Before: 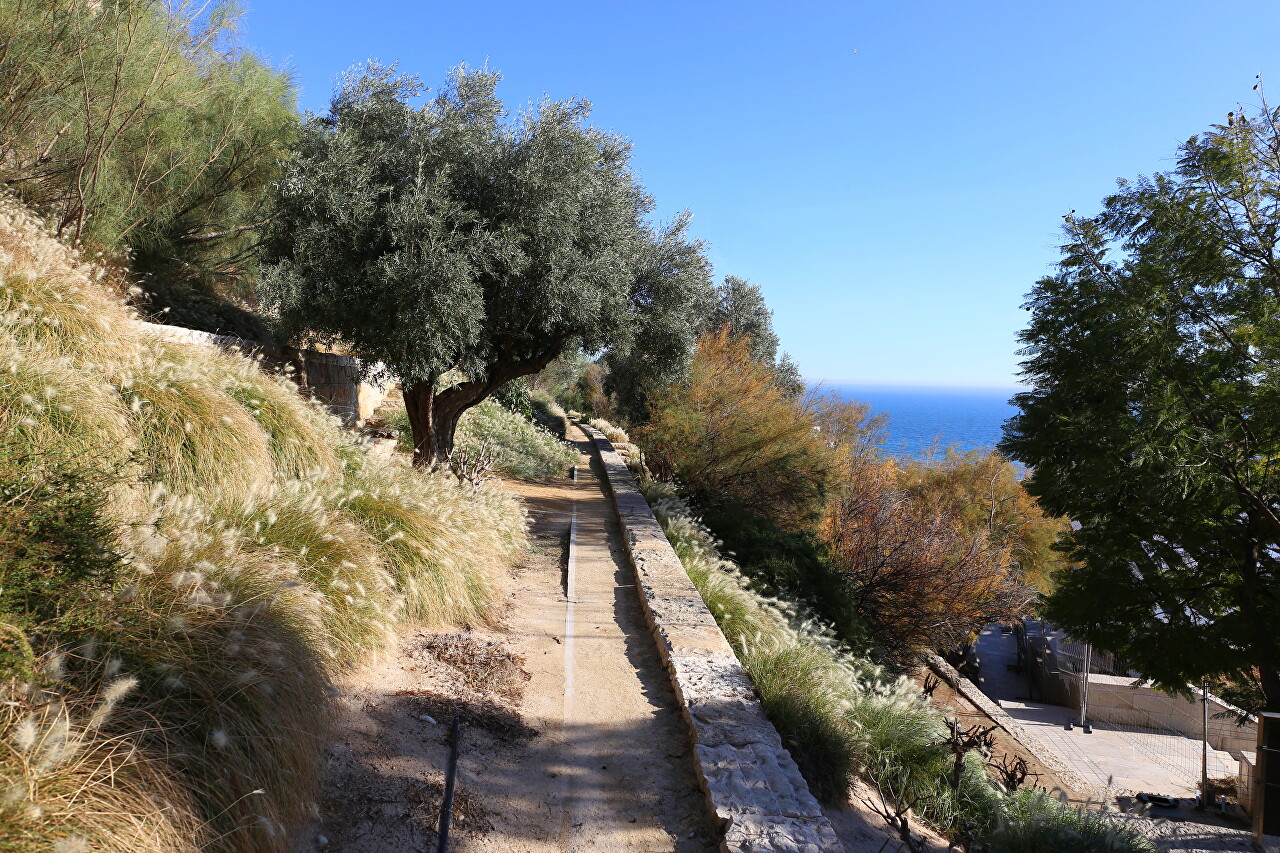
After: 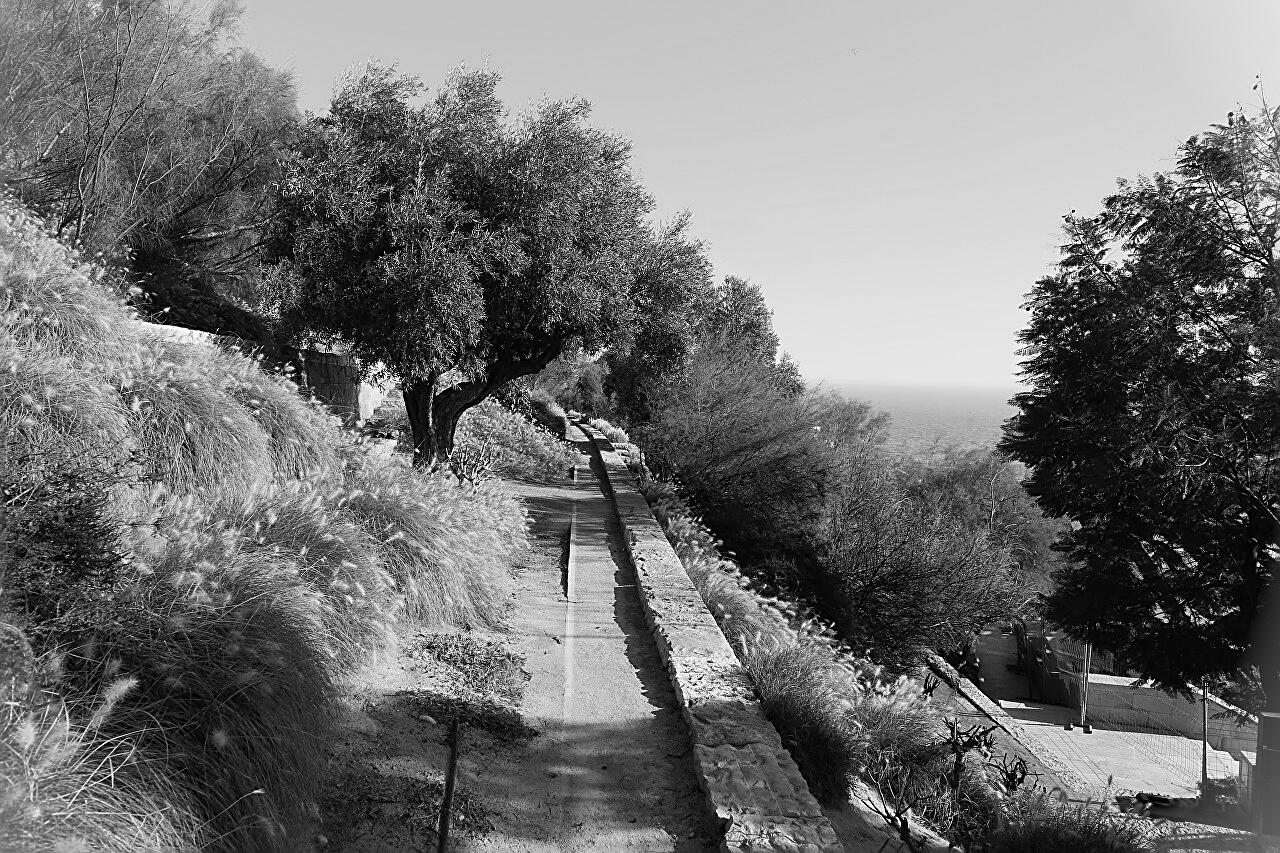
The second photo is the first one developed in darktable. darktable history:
vignetting: fall-off start 100%, brightness 0.3, saturation 0
color calibration: output gray [0.246, 0.254, 0.501, 0], gray › normalize channels true, illuminant same as pipeline (D50), adaptation XYZ, x 0.346, y 0.359, gamut compression 0
sharpen: on, module defaults
